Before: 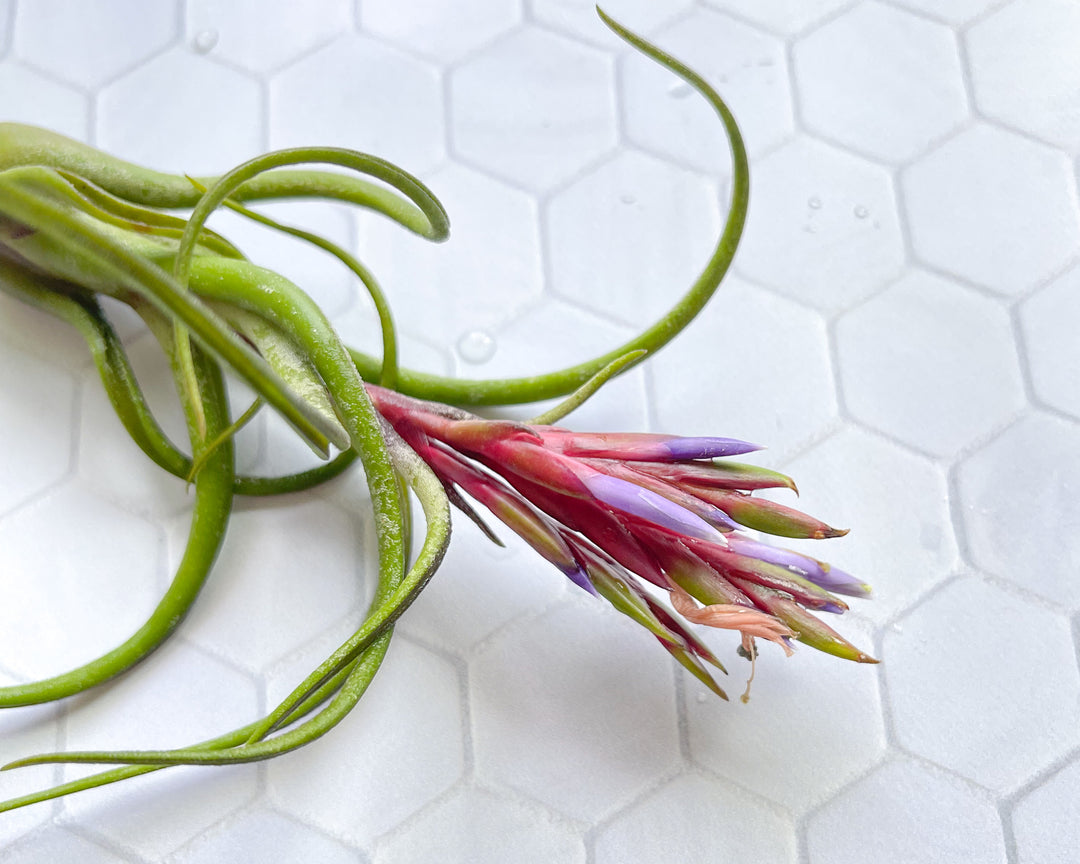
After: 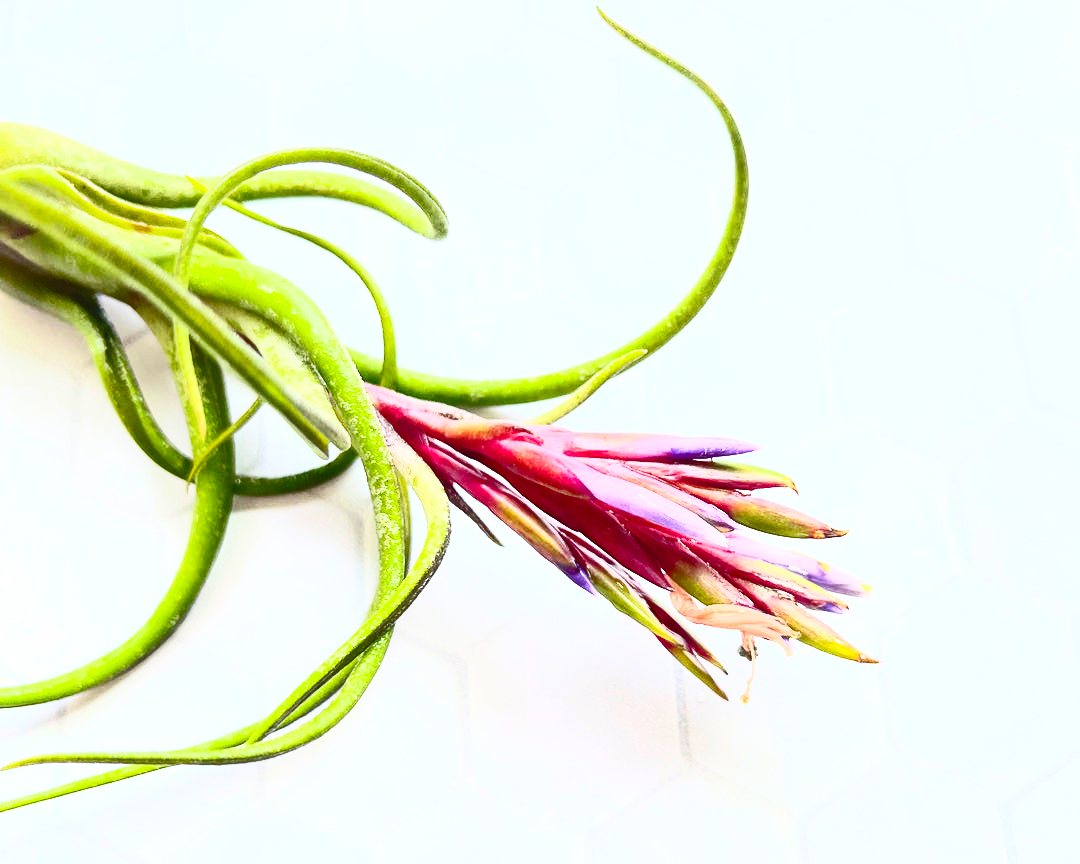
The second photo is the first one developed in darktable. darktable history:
color correction: highlights a* 0.003, highlights b* -0.283
contrast brightness saturation: contrast 0.83, brightness 0.59, saturation 0.59
